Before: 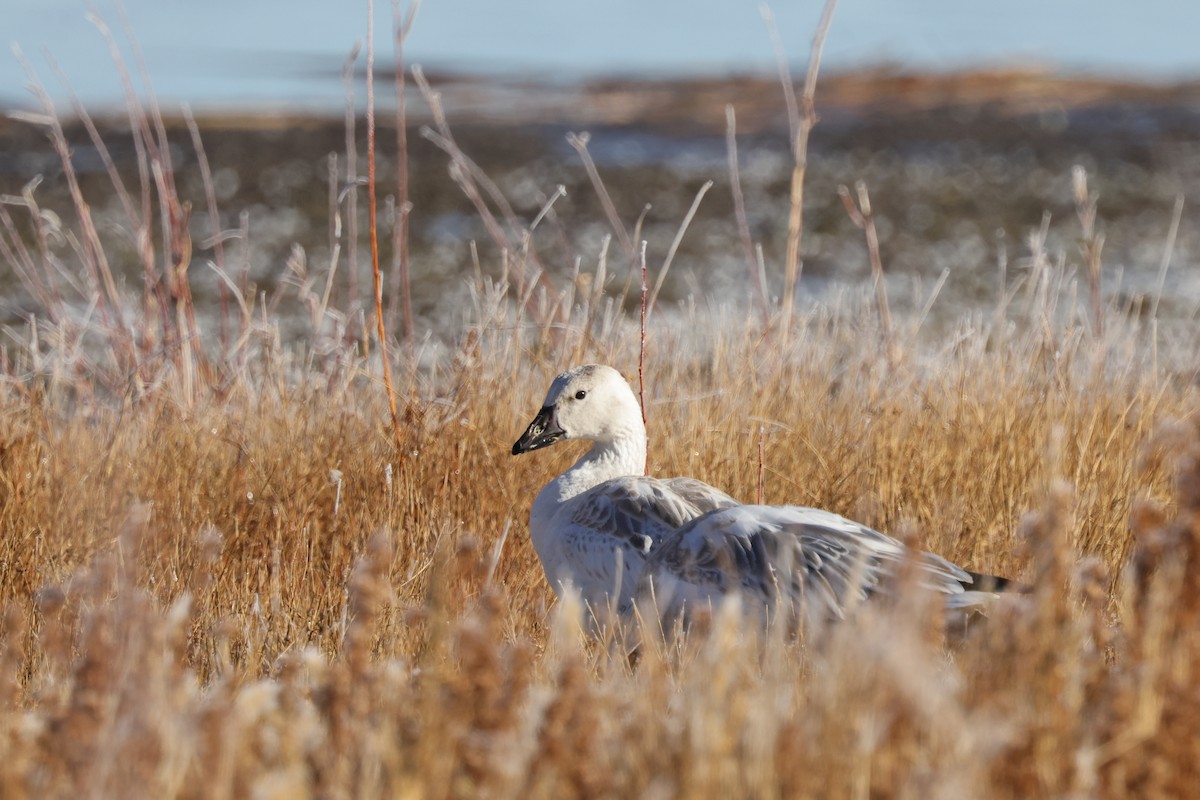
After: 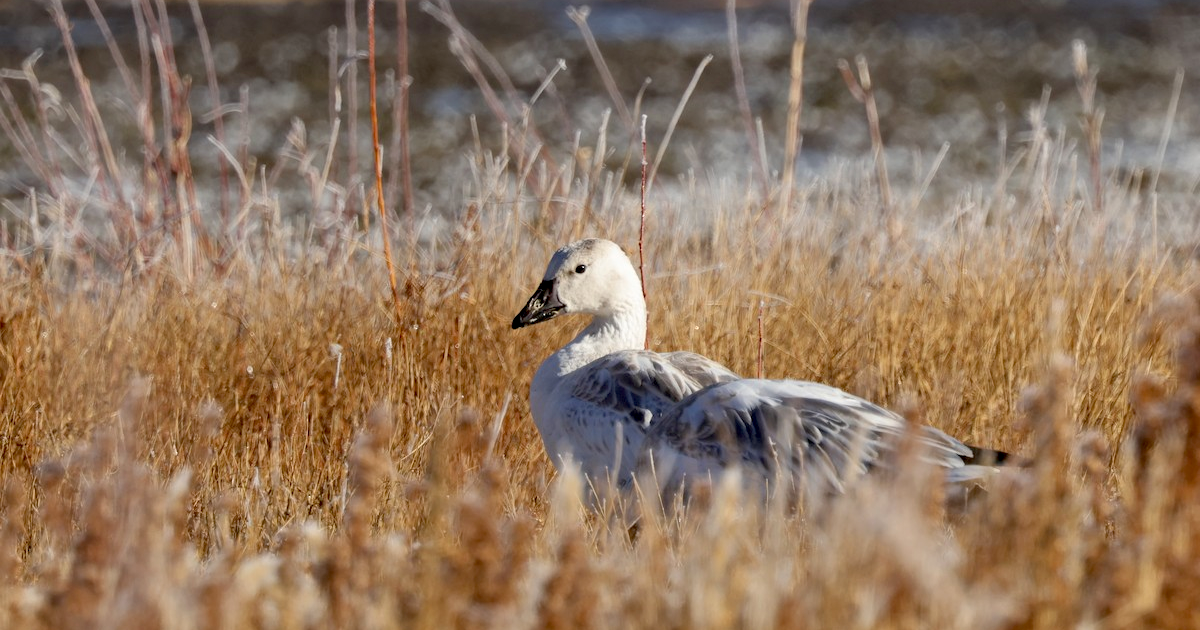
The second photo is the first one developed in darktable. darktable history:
exposure: black level correction 0.018, exposure -0.008 EV, compensate highlight preservation false
crop and rotate: top 15.87%, bottom 5.327%
shadows and highlights: shadows -0.093, highlights 41.92
